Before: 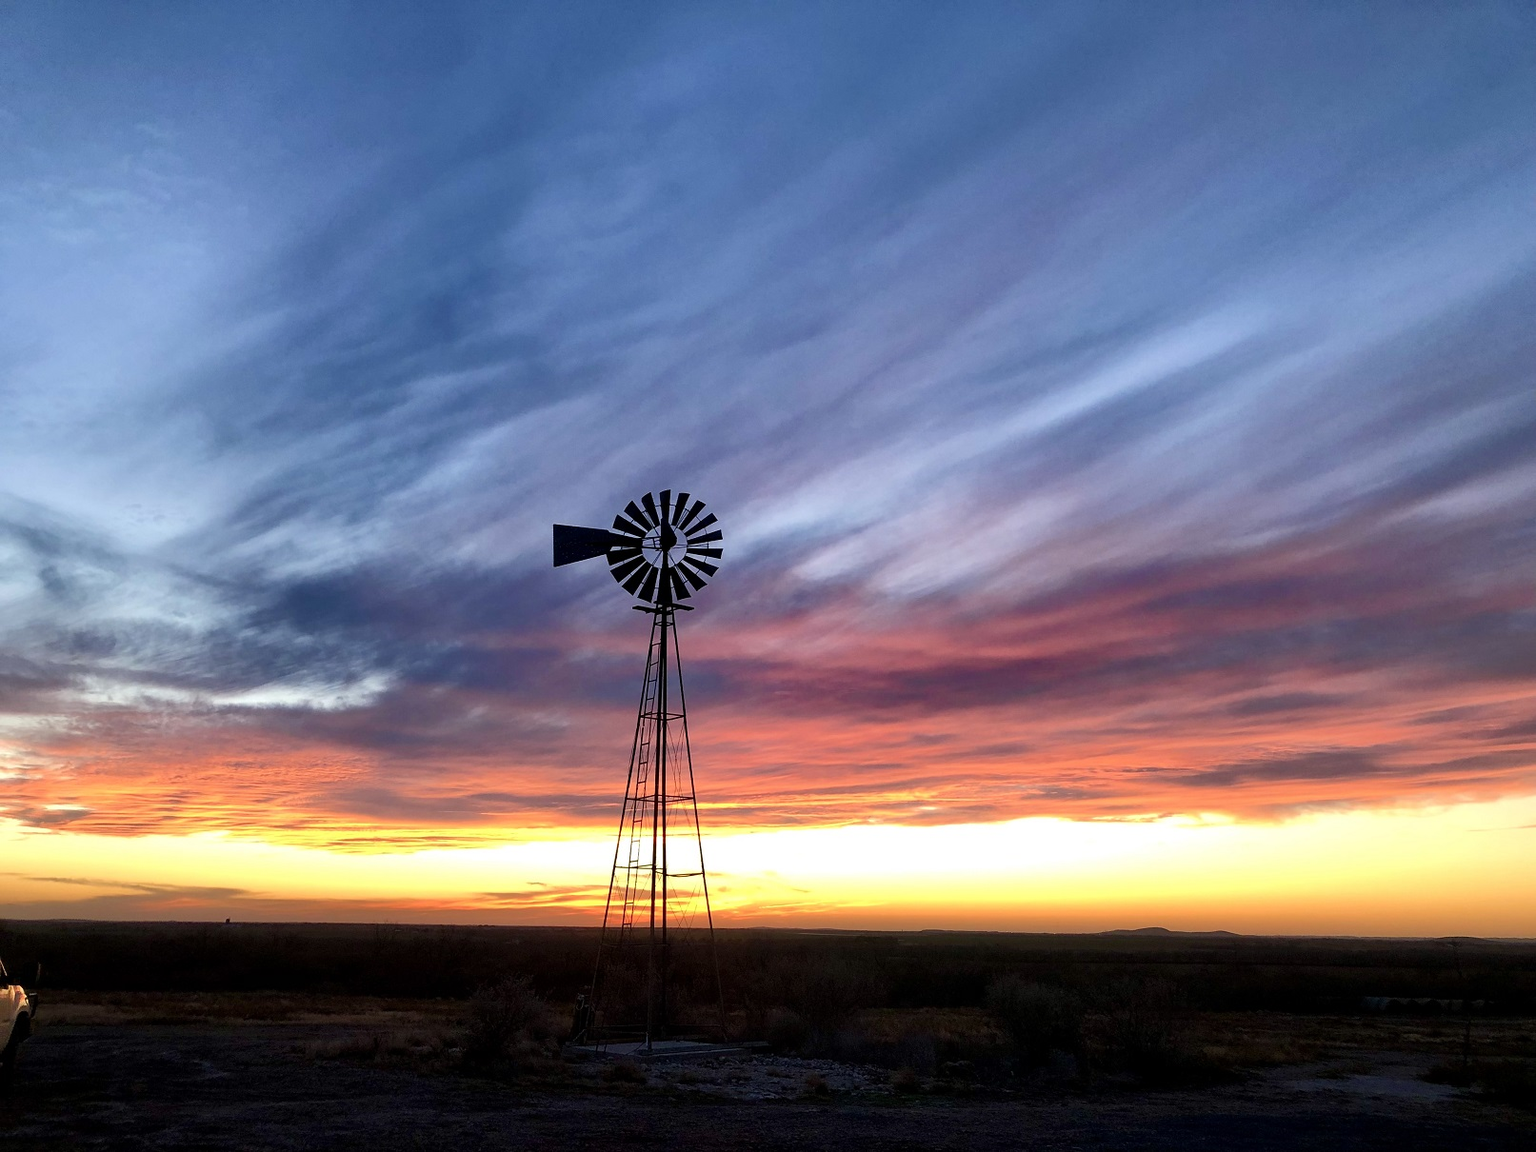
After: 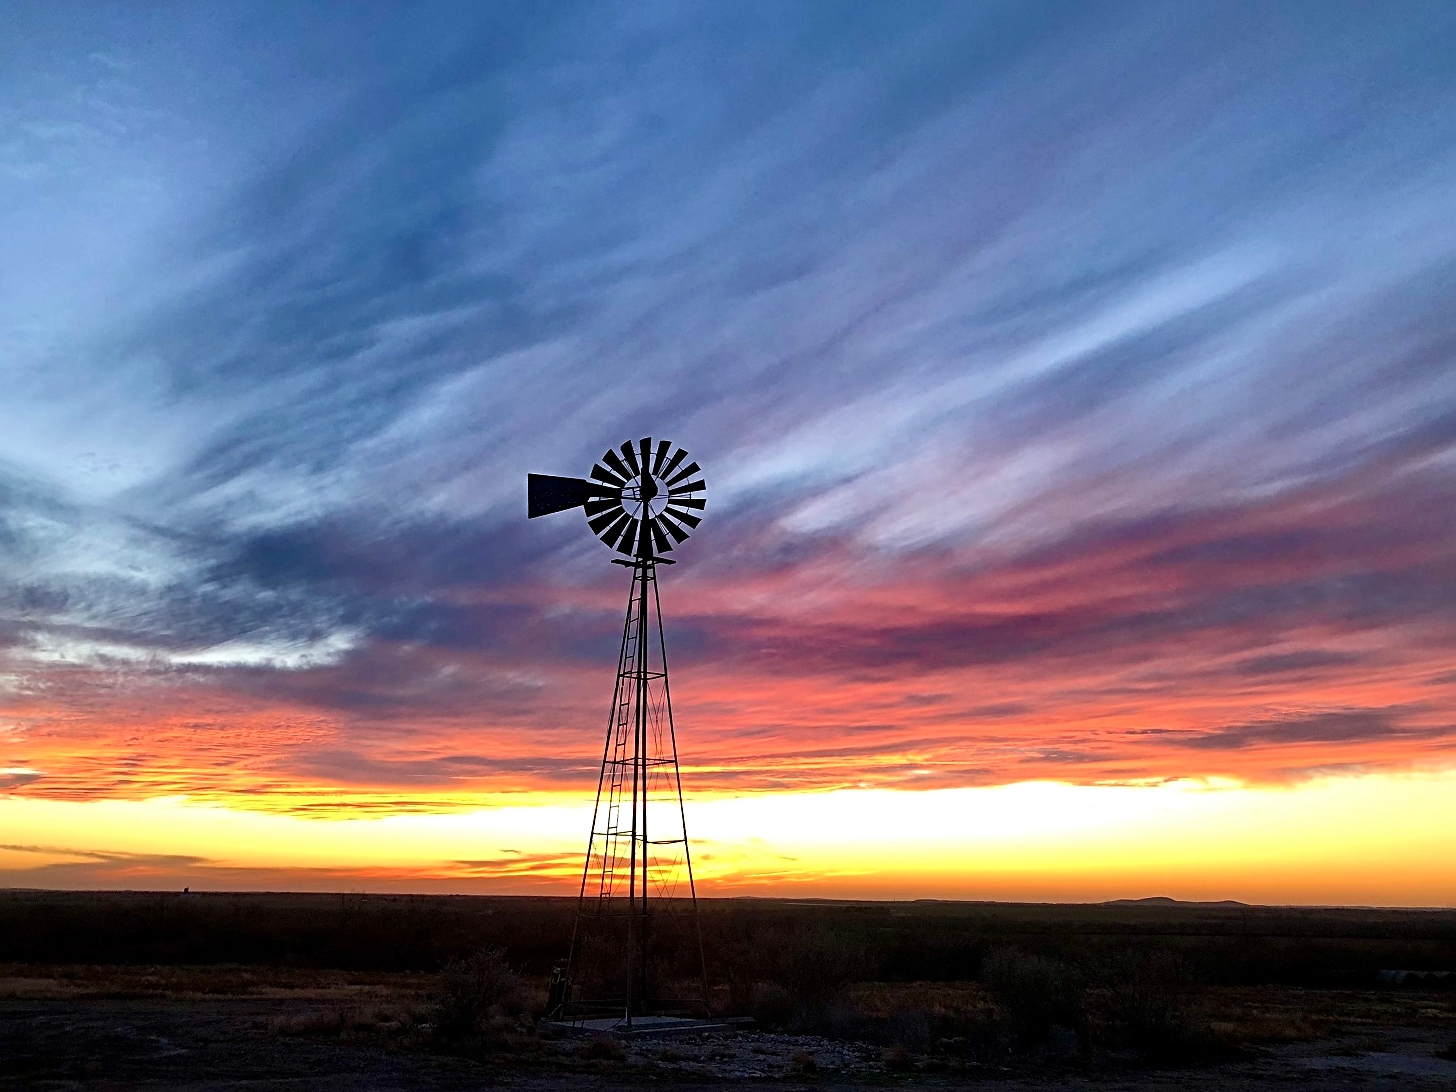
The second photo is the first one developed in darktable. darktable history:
white balance: emerald 1
sharpen: radius 4
crop: left 3.305%, top 6.436%, right 6.389%, bottom 3.258%
